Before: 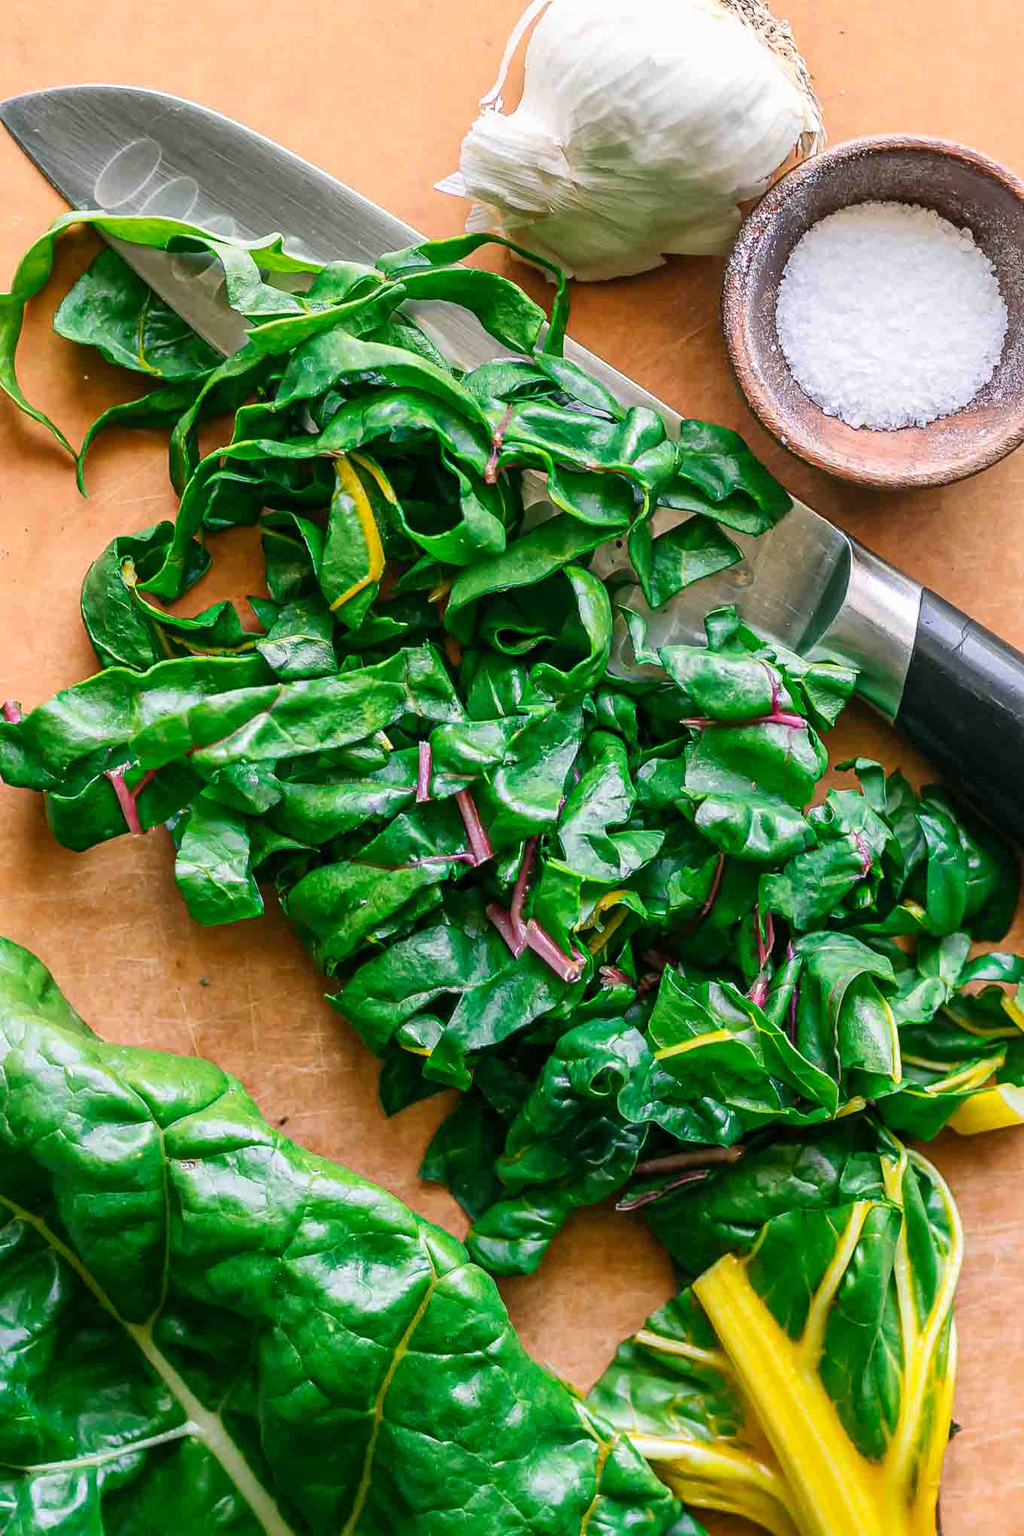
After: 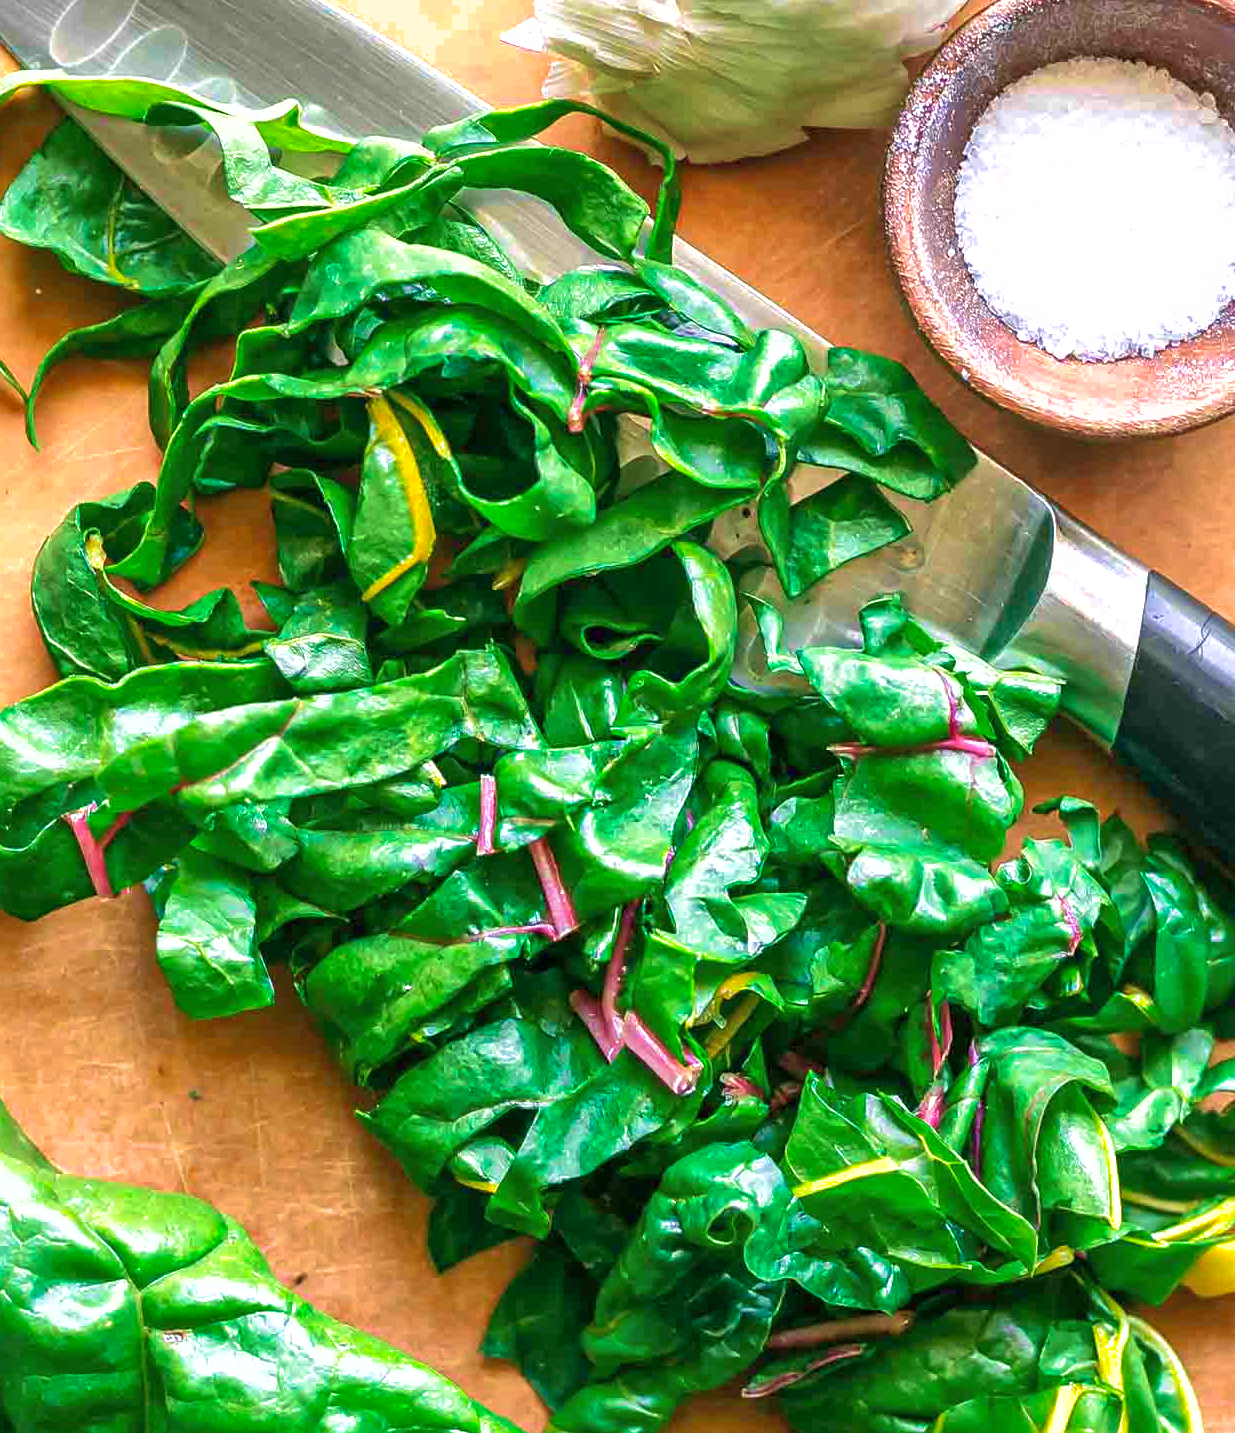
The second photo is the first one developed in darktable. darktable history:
crop: left 5.596%, top 10.314%, right 3.534%, bottom 19.395%
shadows and highlights: on, module defaults
velvia: strength 50%
exposure: exposure 0.6 EV, compensate highlight preservation false
